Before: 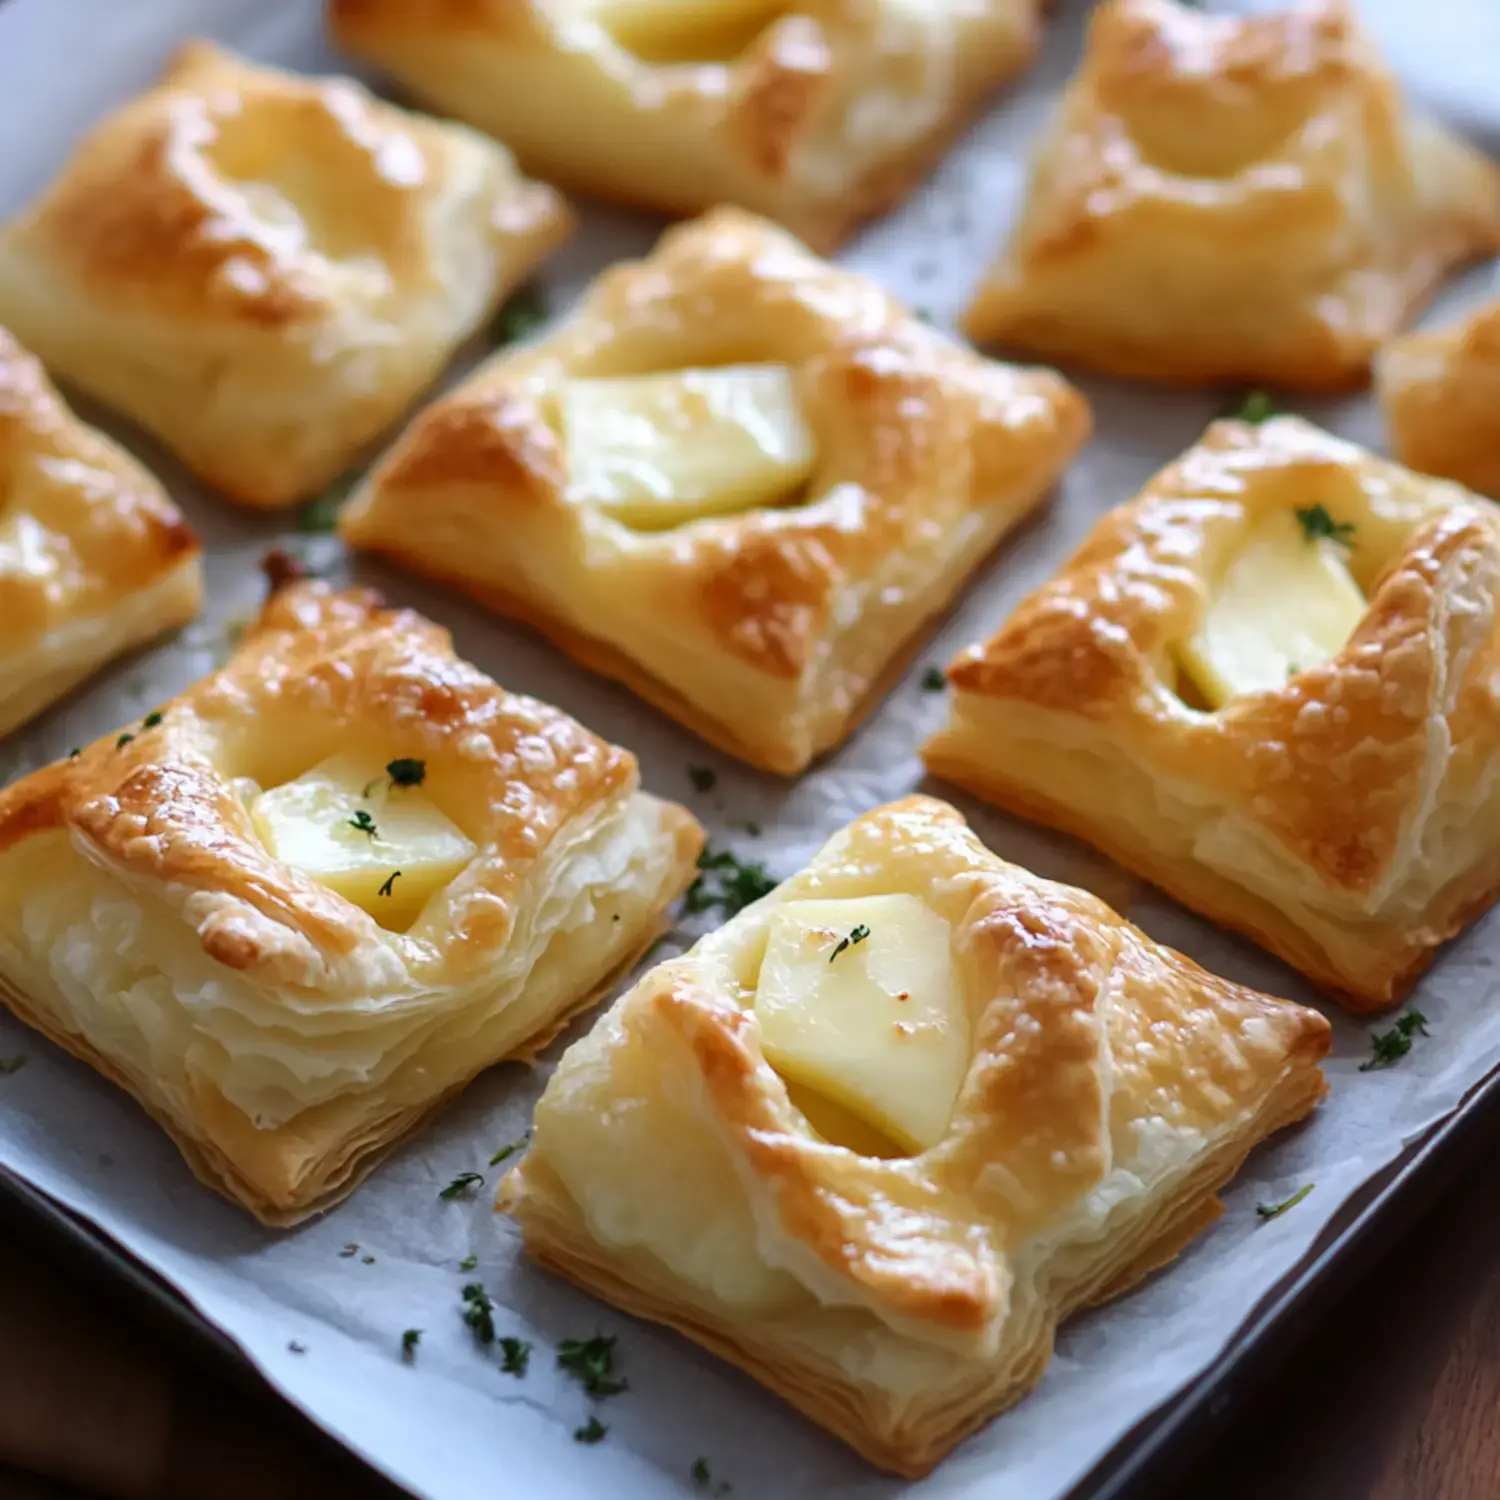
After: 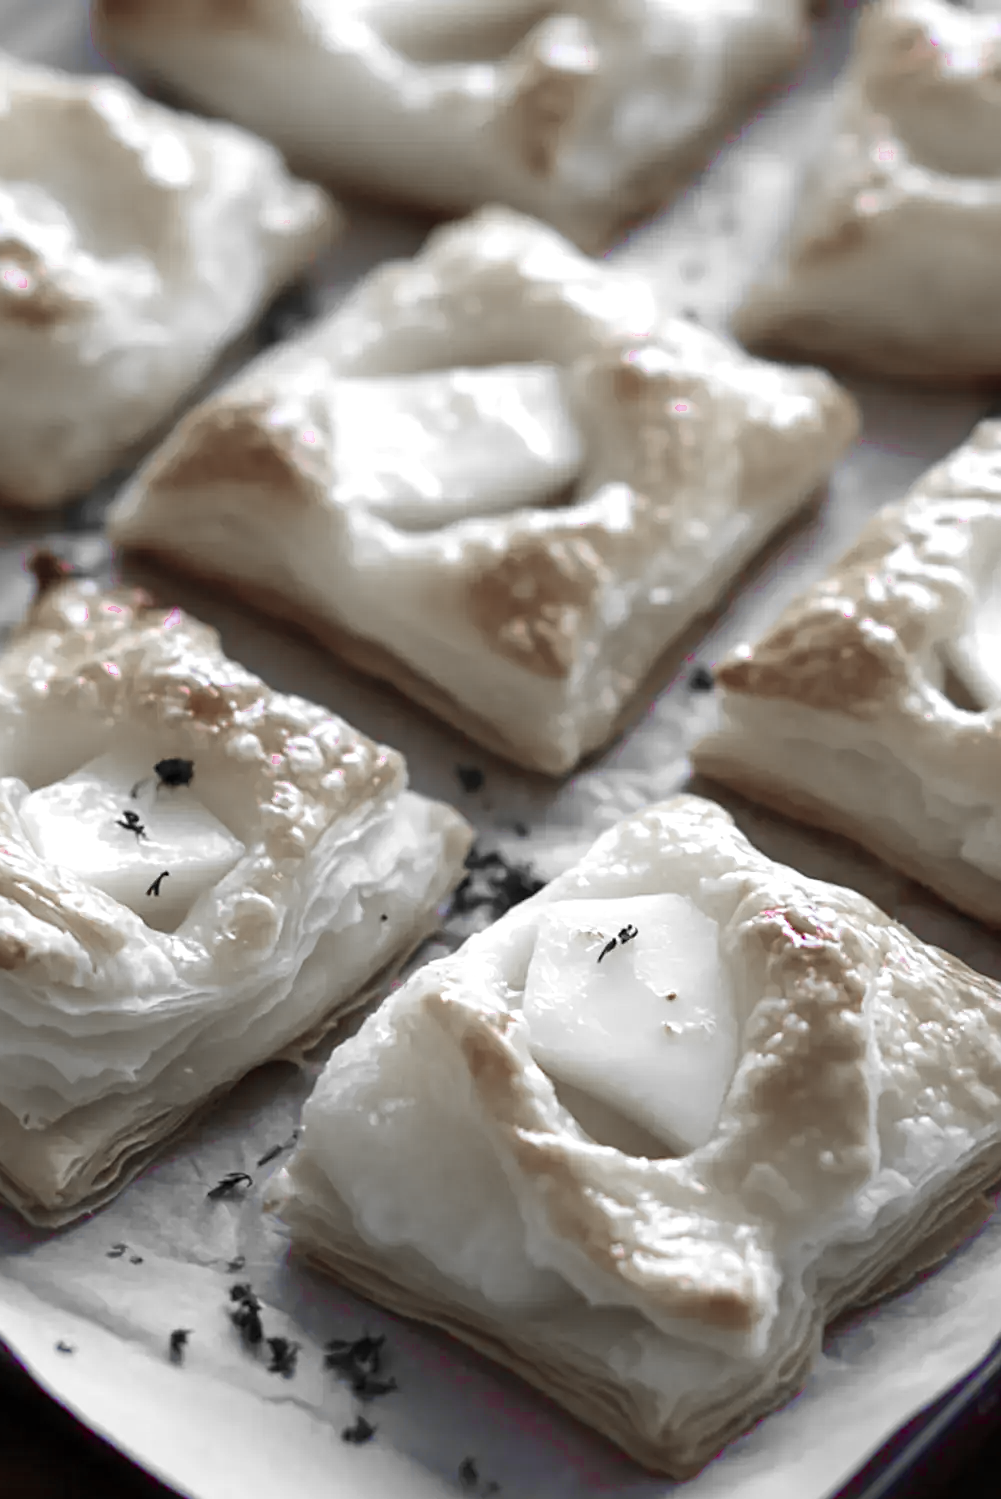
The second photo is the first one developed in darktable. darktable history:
color zones: curves: ch0 [(0, 0.278) (0.143, 0.5) (0.286, 0.5) (0.429, 0.5) (0.571, 0.5) (0.714, 0.5) (0.857, 0.5) (1, 0.5)]; ch1 [(0, 1) (0.143, 0.165) (0.286, 0) (0.429, 0) (0.571, 0) (0.714, 0) (0.857, 0.5) (1, 0.5)]; ch2 [(0, 0.508) (0.143, 0.5) (0.286, 0.5) (0.429, 0.5) (0.571, 0.5) (0.714, 0.5) (0.857, 0.5) (1, 0.5)]
color balance rgb: highlights gain › luminance 19.738%, highlights gain › chroma 2.779%, highlights gain › hue 173.91°, perceptual saturation grading › global saturation 36.355%, perceptual saturation grading › shadows 35.803%, global vibrance 42.363%
crop and rotate: left 15.536%, right 17.711%
sharpen: amount 0.217
